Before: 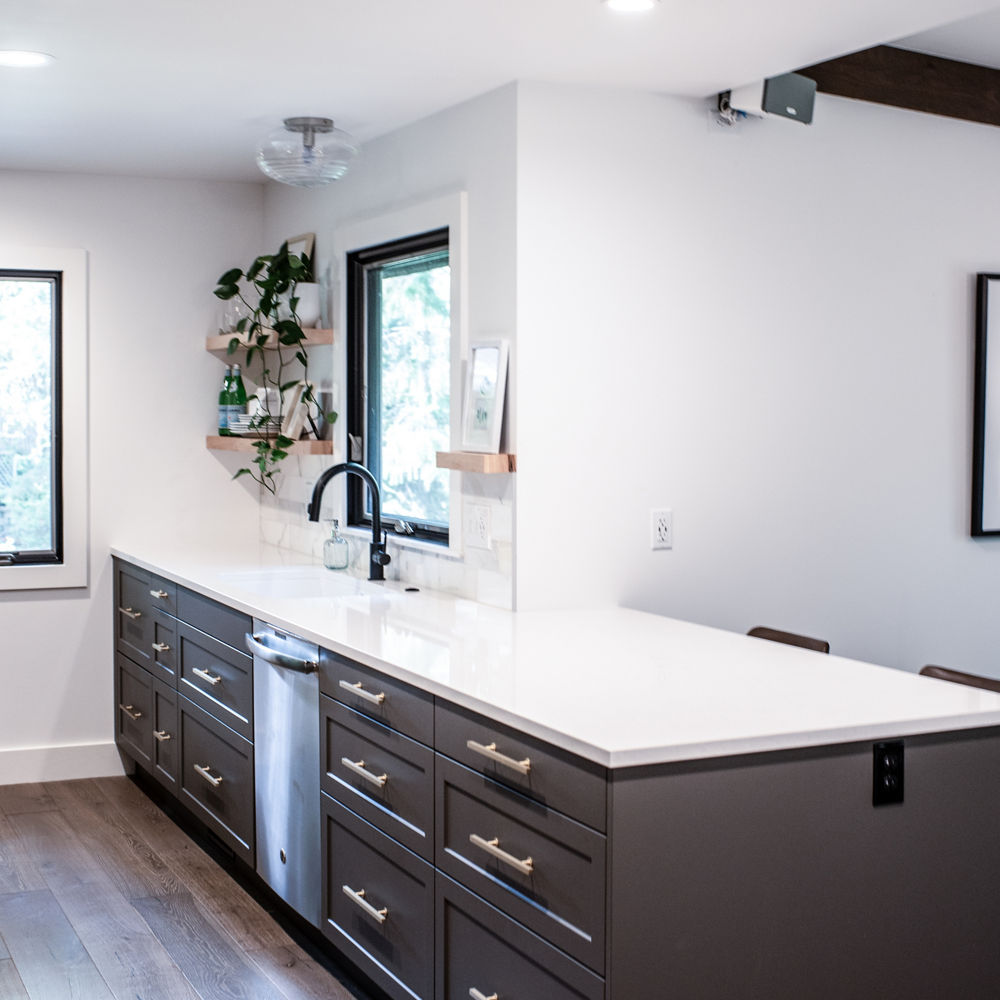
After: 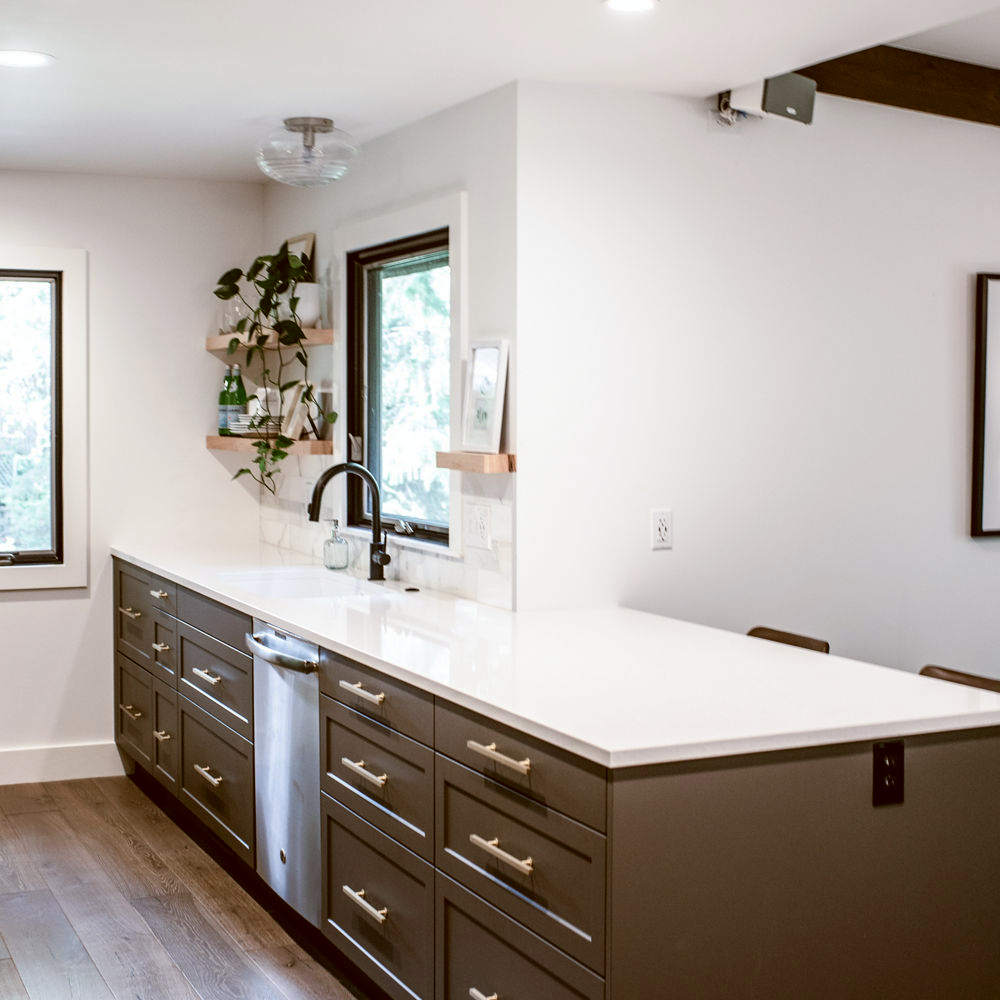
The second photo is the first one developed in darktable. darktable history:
color correction: highlights a* -0.368, highlights b* 0.162, shadows a* 4.81, shadows b* 20.84
